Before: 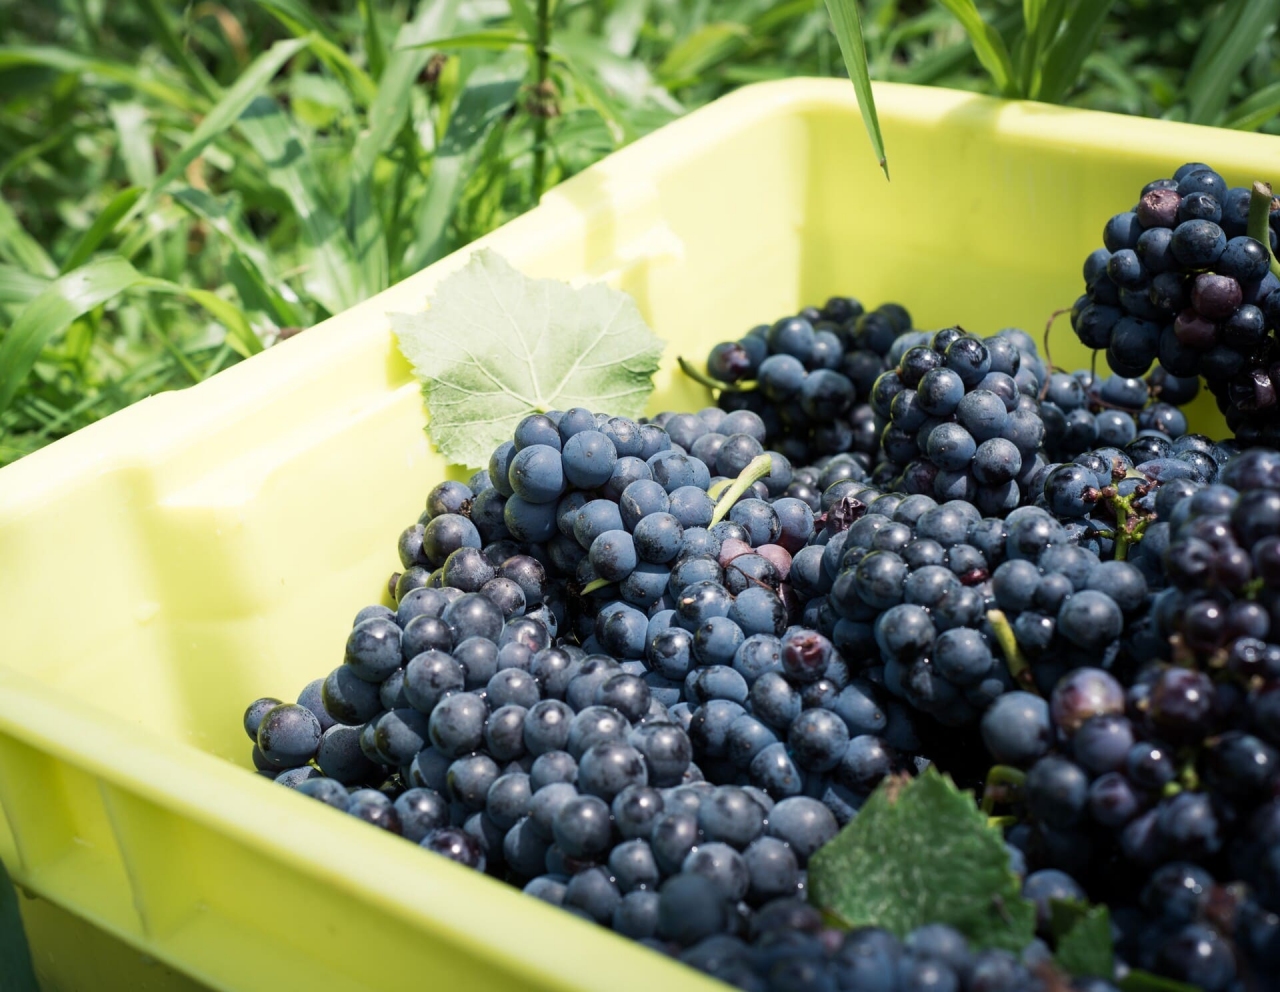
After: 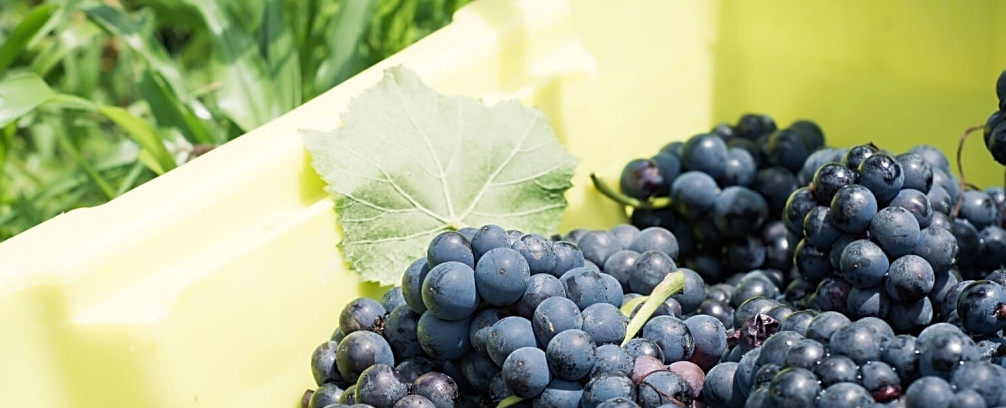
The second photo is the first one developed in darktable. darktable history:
crop: left 6.853%, top 18.545%, right 14.519%, bottom 40.28%
shadows and highlights: shadows 25.54, highlights -23.16
sharpen: on, module defaults
